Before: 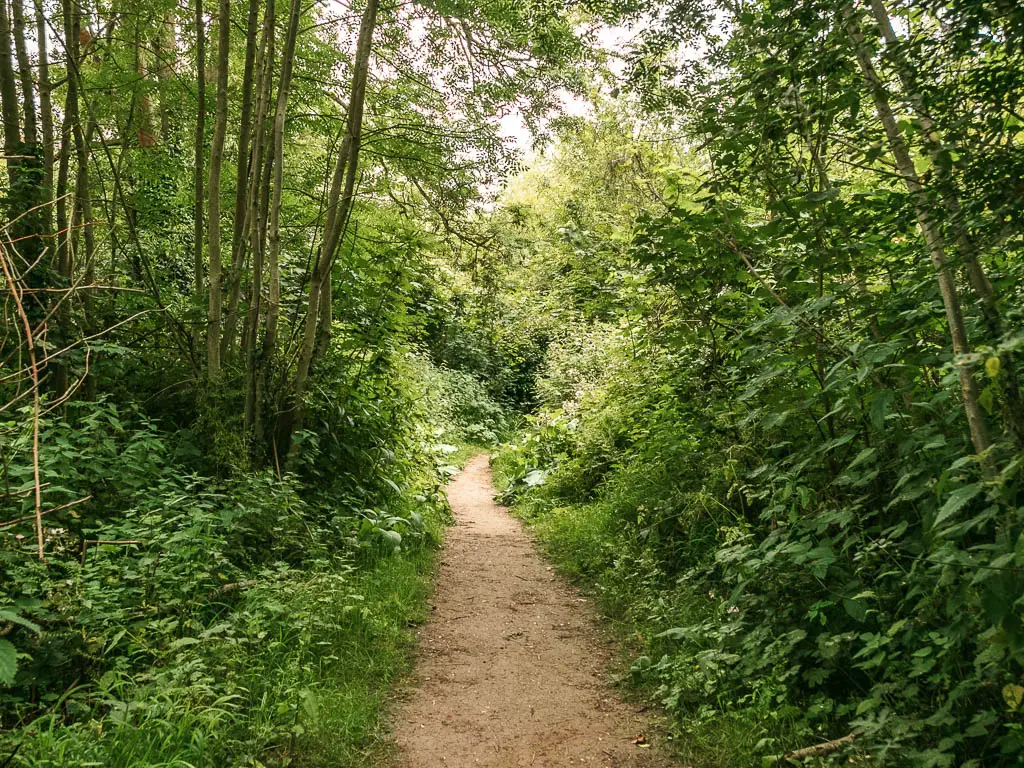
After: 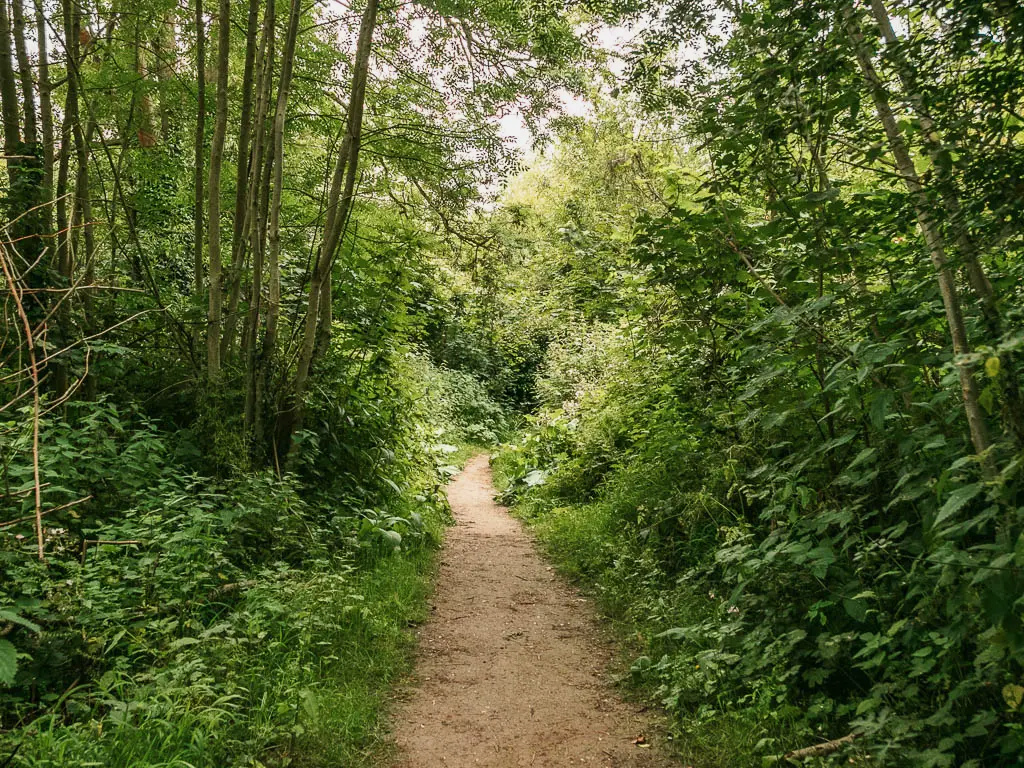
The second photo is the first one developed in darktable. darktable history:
exposure: exposure -0.175 EV, compensate highlight preservation false
